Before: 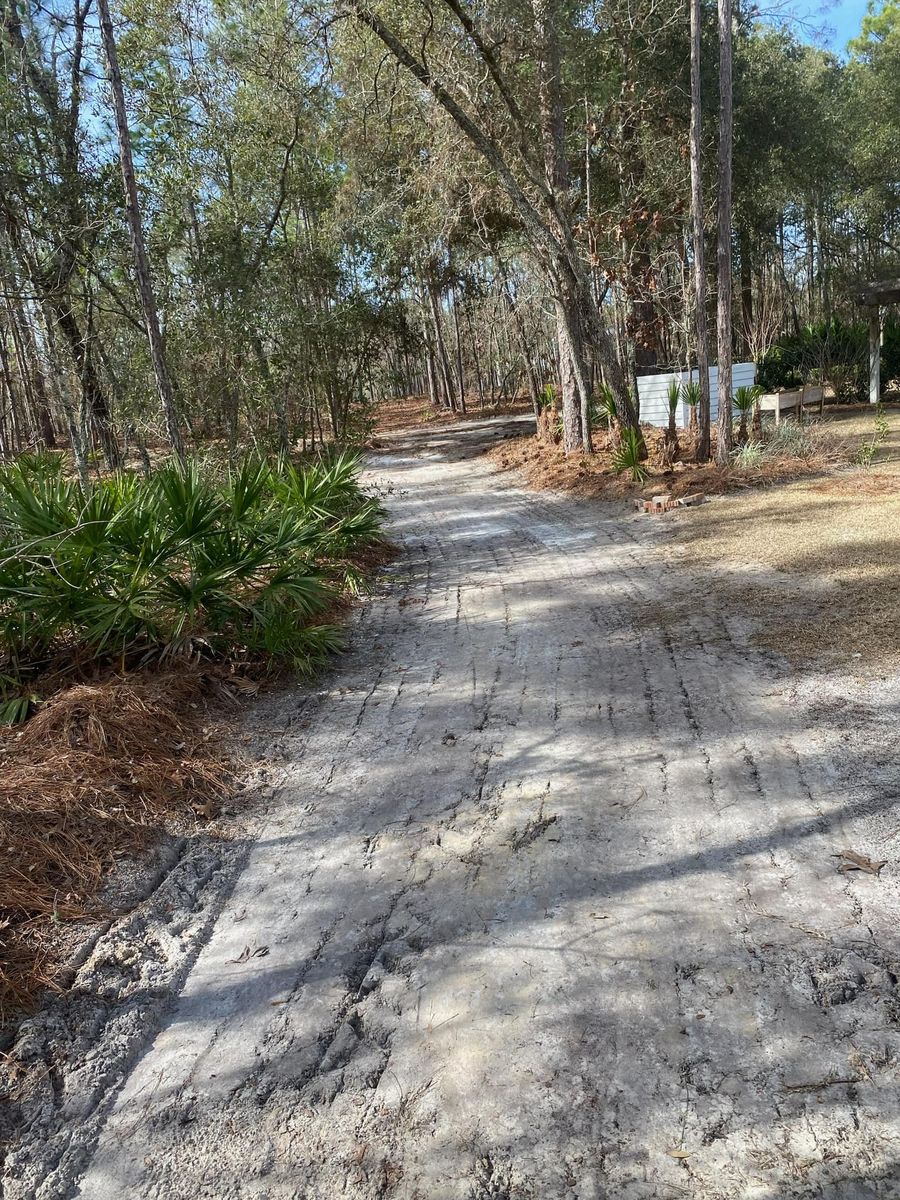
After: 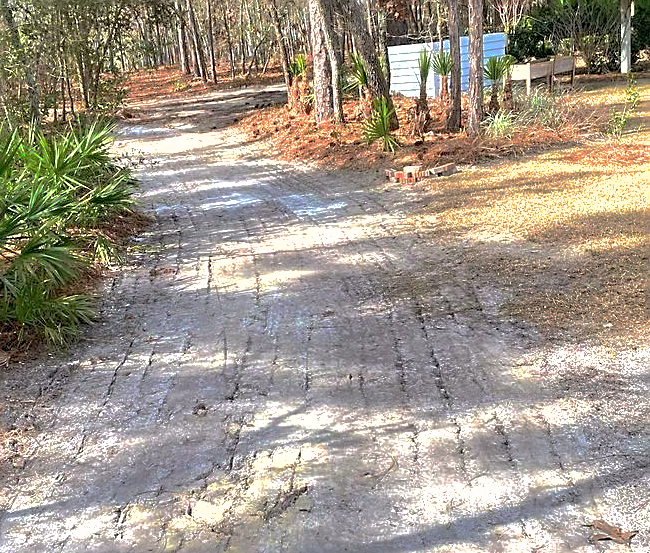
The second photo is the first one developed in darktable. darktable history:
color correction: highlights a* 3.16, highlights b* -0.951, shadows a* -0.091, shadows b* 1.8, saturation 0.982
crop and rotate: left 27.73%, top 27.562%, bottom 26.327%
shadows and highlights: on, module defaults
exposure: black level correction 0.001, exposure 0.674 EV, compensate exposure bias true, compensate highlight preservation false
sharpen: on, module defaults
tone equalizer: -7 EV 0.15 EV, -6 EV 0.587 EV, -5 EV 1.18 EV, -4 EV 1.33 EV, -3 EV 1.12 EV, -2 EV 0.6 EV, -1 EV 0.167 EV, edges refinement/feathering 500, mask exposure compensation -1.57 EV, preserve details guided filter
base curve: curves: ch0 [(0, 0) (0.841, 0.609) (1, 1)], preserve colors none
